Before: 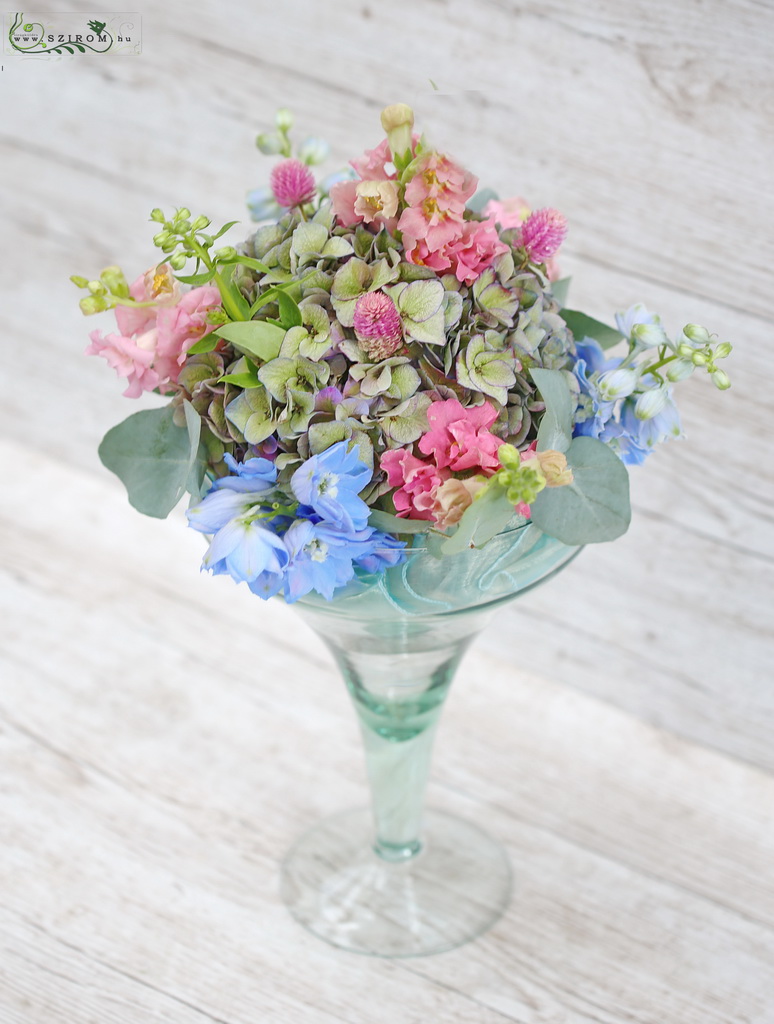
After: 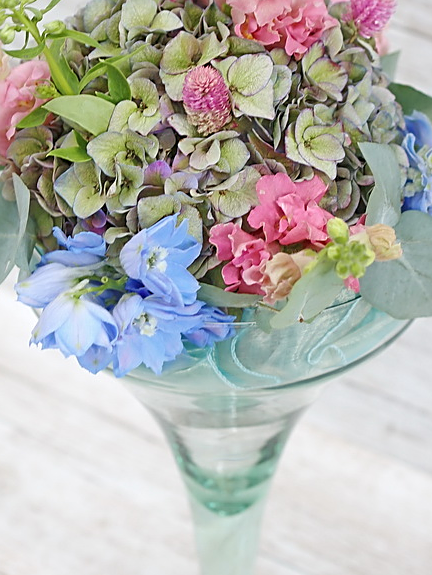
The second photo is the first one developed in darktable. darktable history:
crop and rotate: left 22.108%, top 22.128%, right 21.972%, bottom 21.652%
contrast brightness saturation: saturation -0.053
sharpen: on, module defaults
